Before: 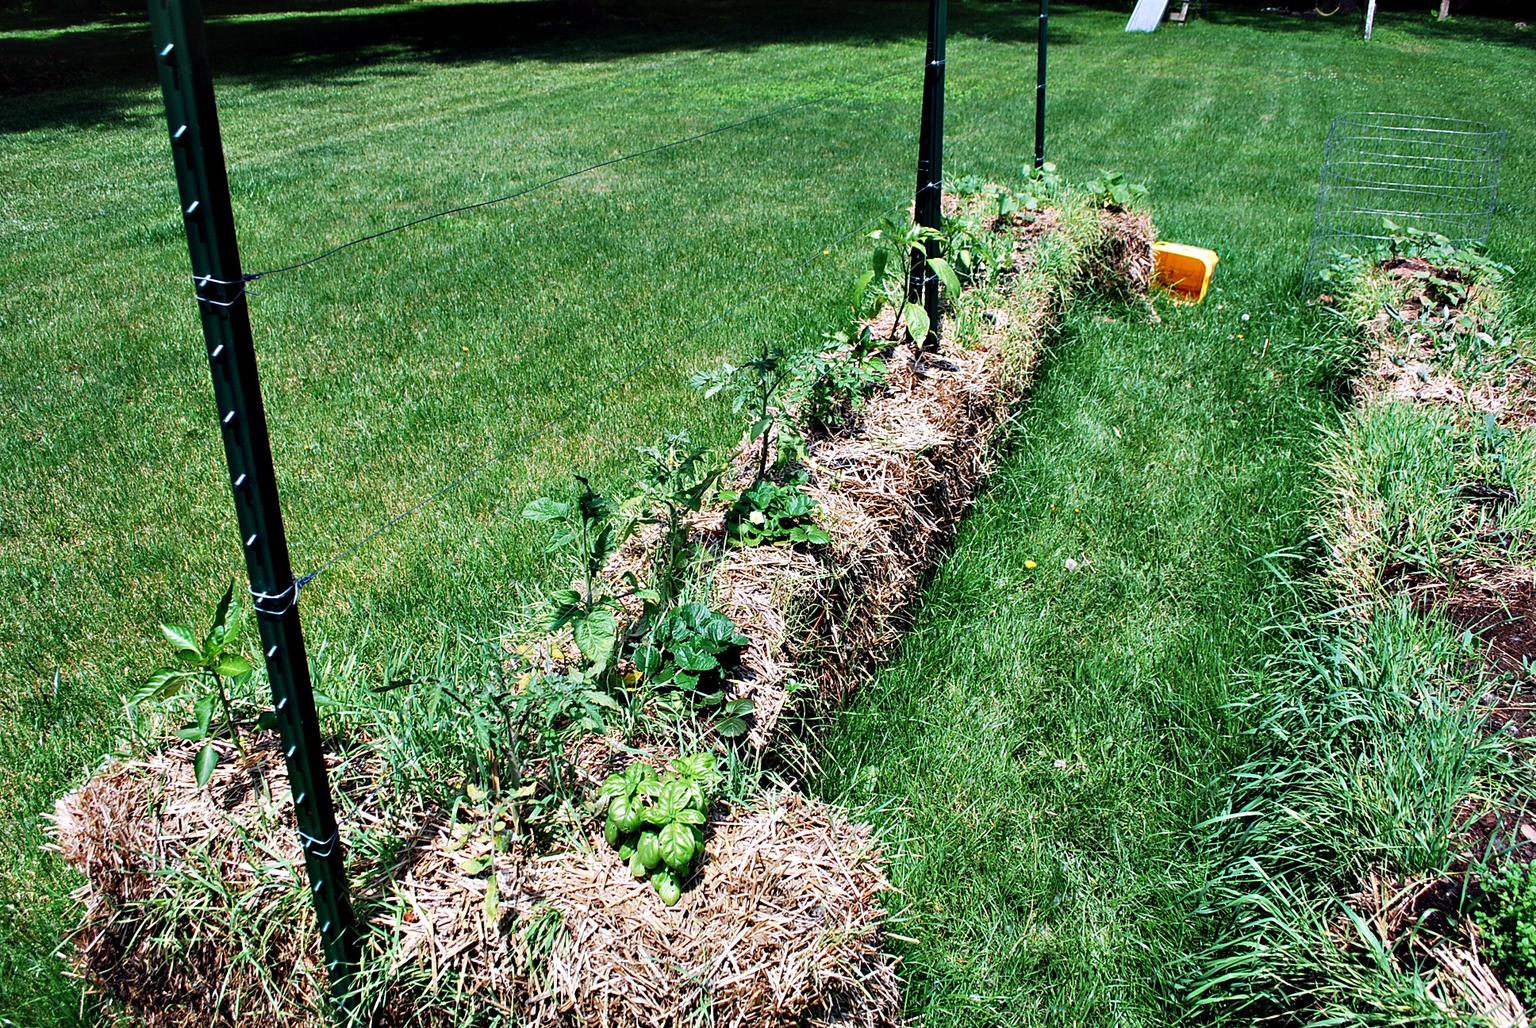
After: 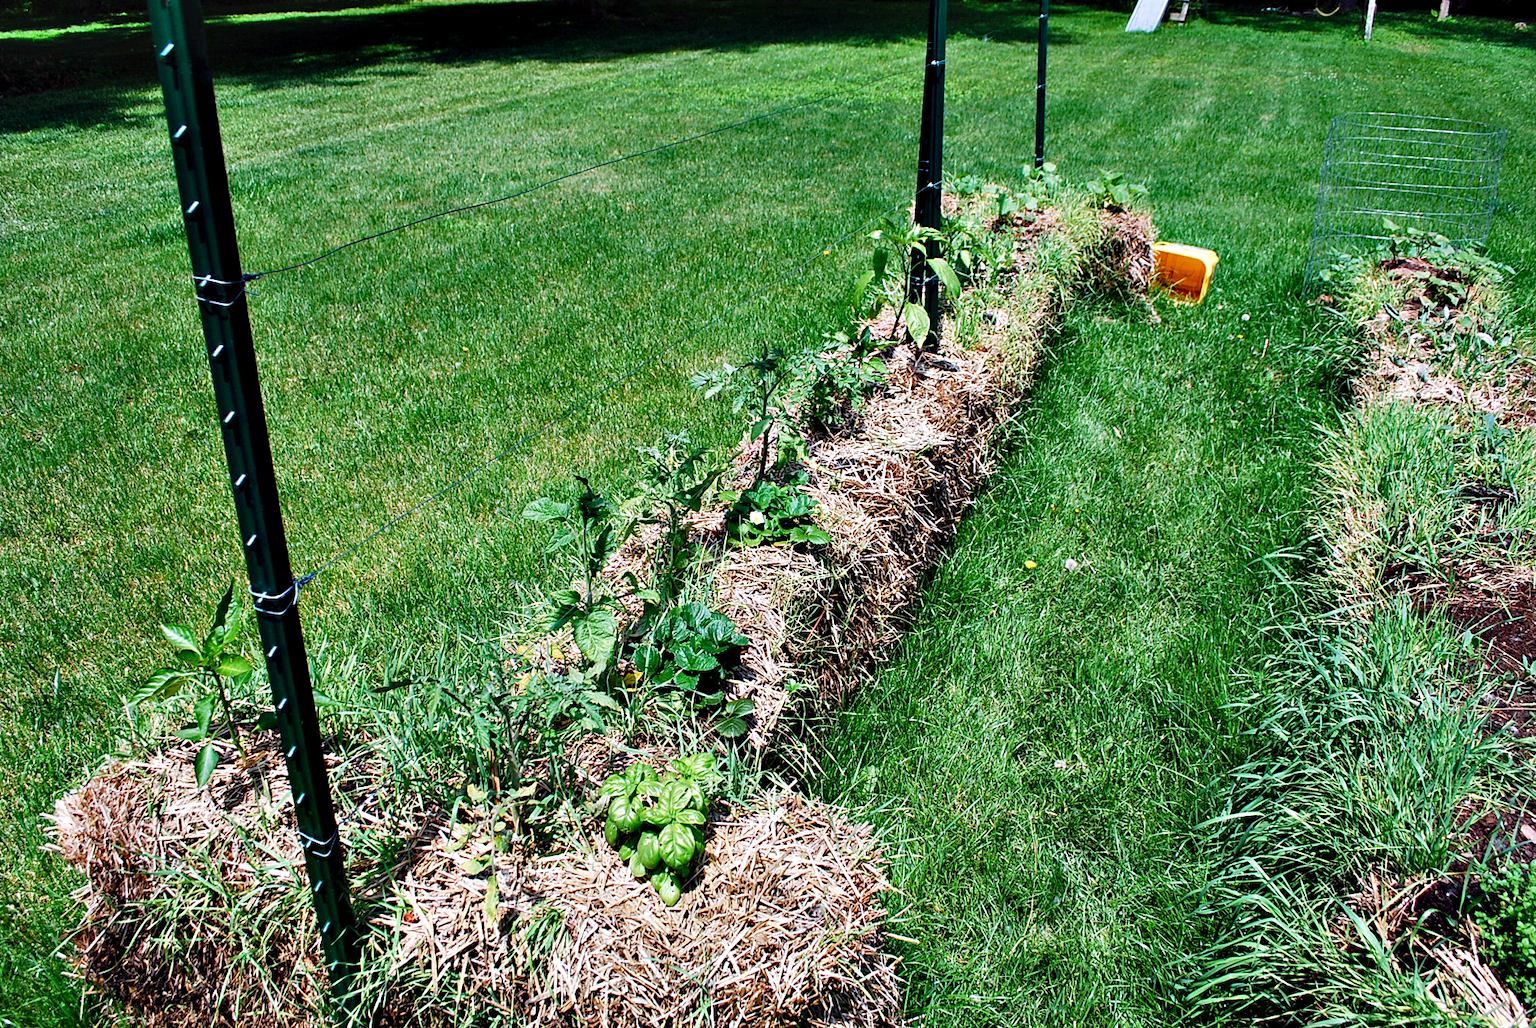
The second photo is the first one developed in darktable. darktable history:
color balance rgb: perceptual saturation grading › global saturation 20%, perceptual saturation grading › highlights -25%, perceptual saturation grading › shadows 25%
shadows and highlights: shadows 53, soften with gaussian
